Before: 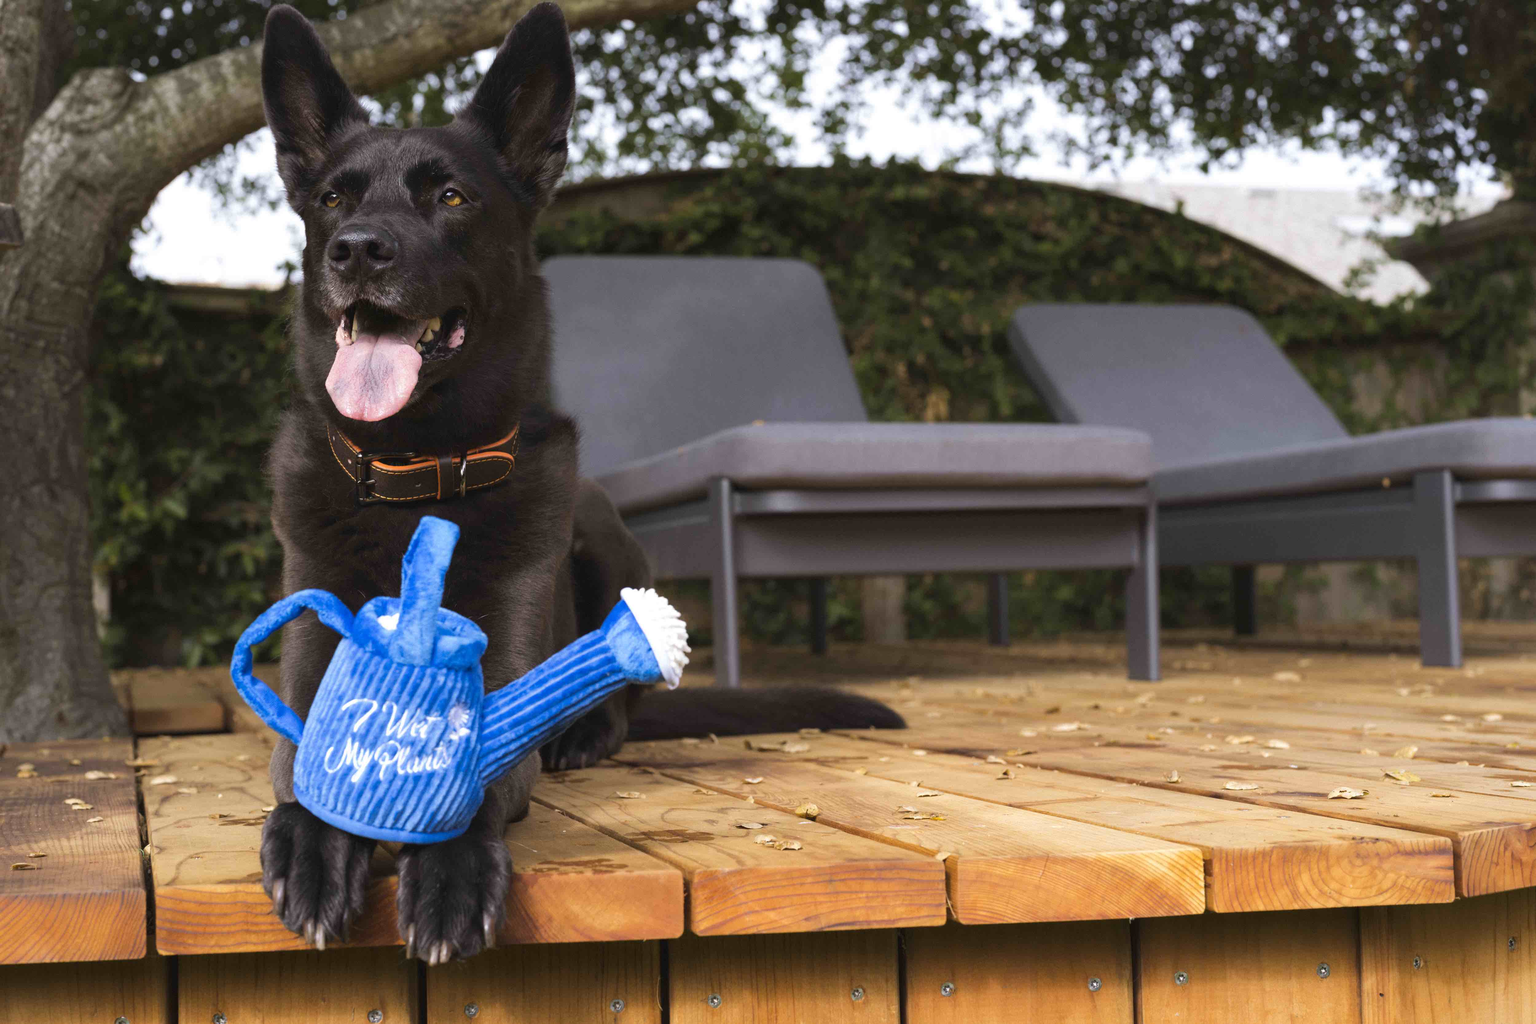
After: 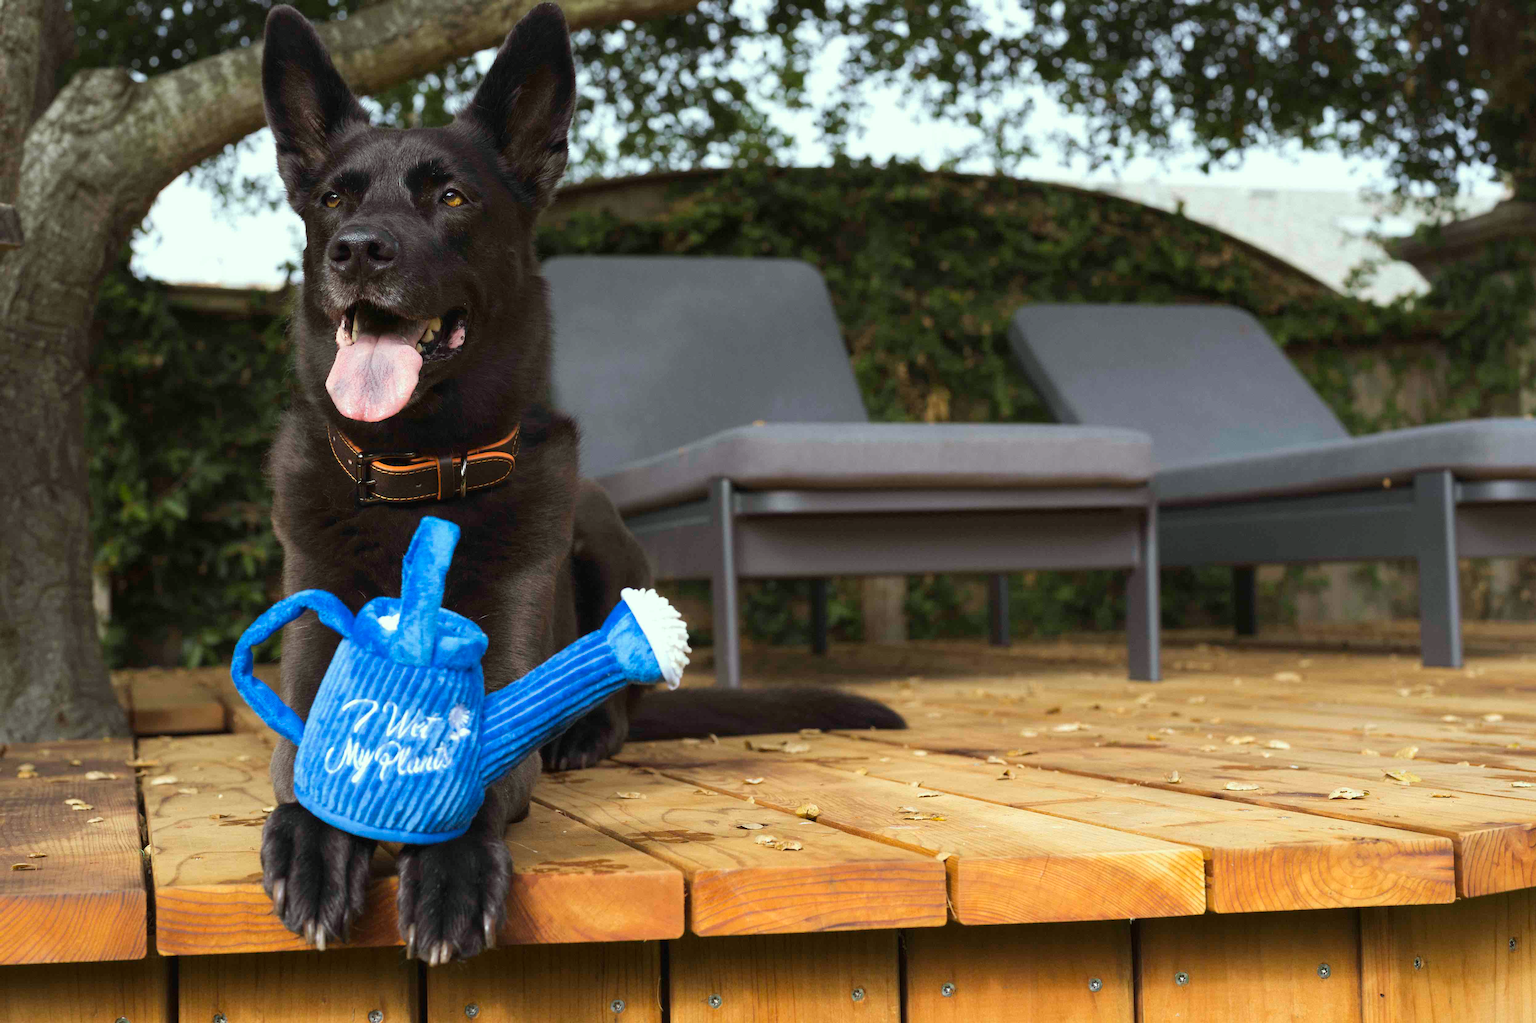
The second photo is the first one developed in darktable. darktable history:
sharpen: radius 1.006, threshold 1.098
color correction: highlights a* -8.24, highlights b* 3.16
